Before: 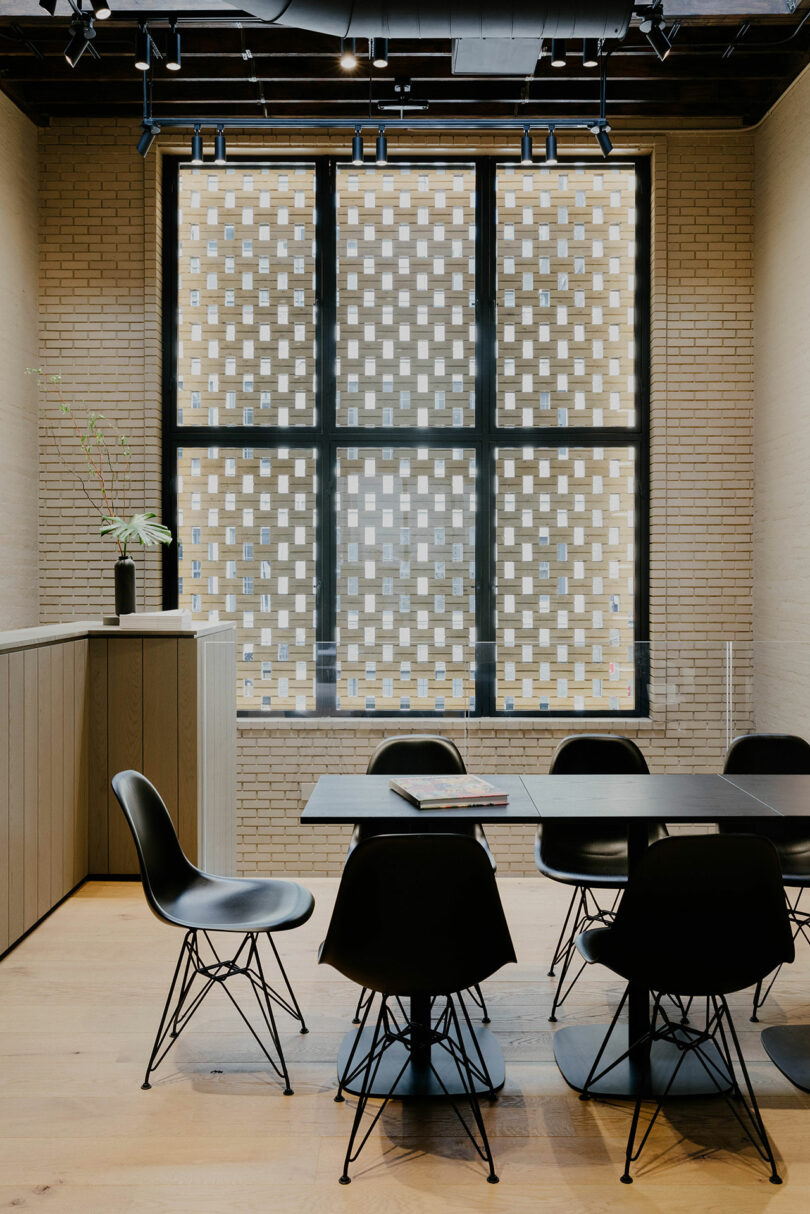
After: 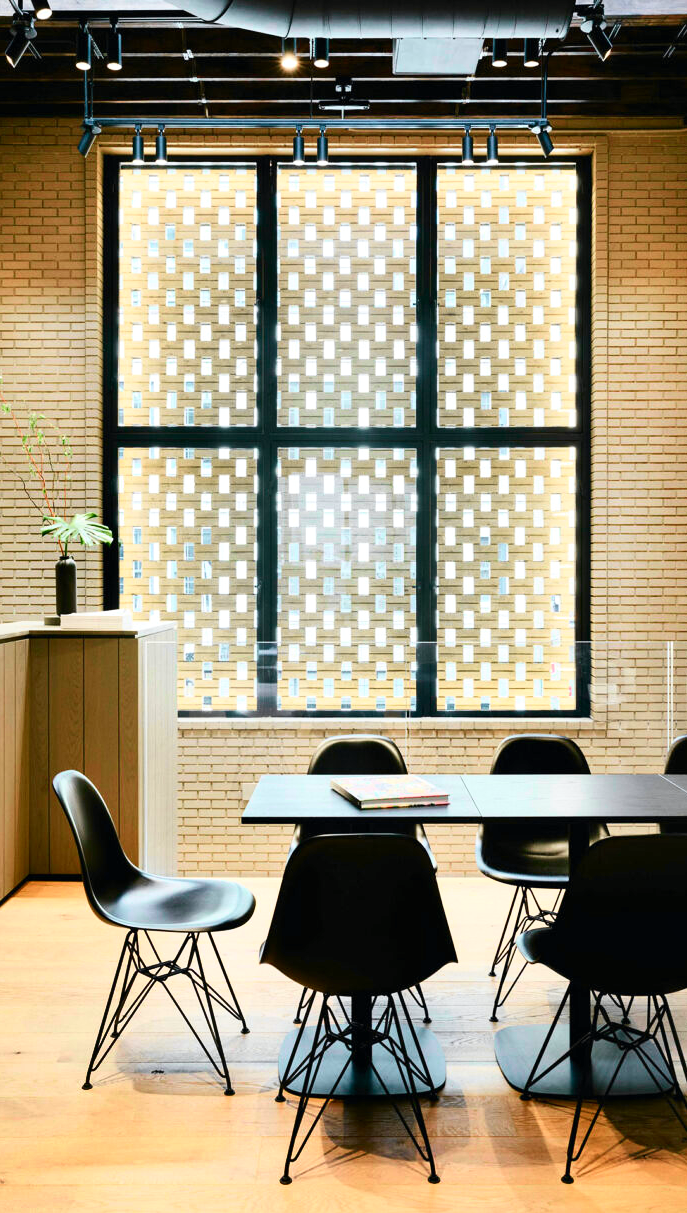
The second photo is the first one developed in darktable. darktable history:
exposure: black level correction 0, exposure 0.702 EV, compensate highlight preservation false
tone curve: curves: ch0 [(0, 0) (0.051, 0.047) (0.102, 0.099) (0.258, 0.29) (0.442, 0.527) (0.695, 0.804) (0.88, 0.952) (1, 1)]; ch1 [(0, 0) (0.339, 0.298) (0.402, 0.363) (0.444, 0.415) (0.485, 0.469) (0.494, 0.493) (0.504, 0.501) (0.525, 0.534) (0.555, 0.593) (0.594, 0.648) (1, 1)]; ch2 [(0, 0) (0.48, 0.48) (0.504, 0.5) (0.535, 0.557) (0.581, 0.623) (0.649, 0.683) (0.824, 0.815) (1, 1)], color space Lab, independent channels
shadows and highlights: shadows 40.3, highlights -55.75, low approximation 0.01, soften with gaussian
crop: left 7.379%, right 7.795%
color calibration: illuminant same as pipeline (D50), adaptation XYZ, x 0.347, y 0.358, temperature 5017.48 K
